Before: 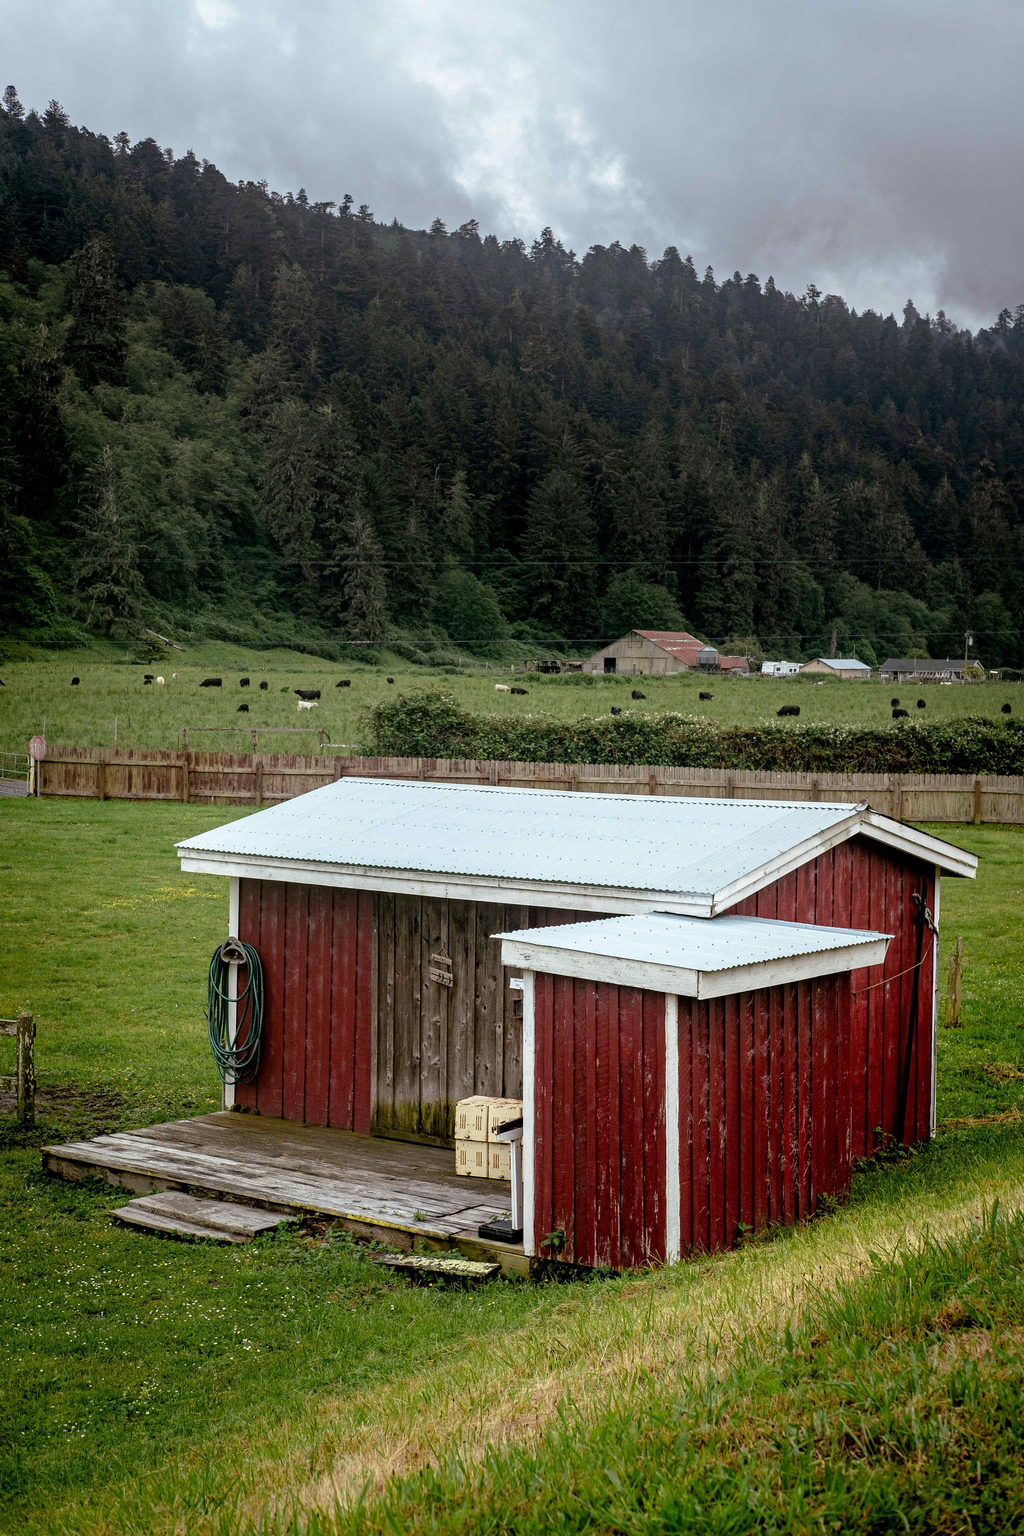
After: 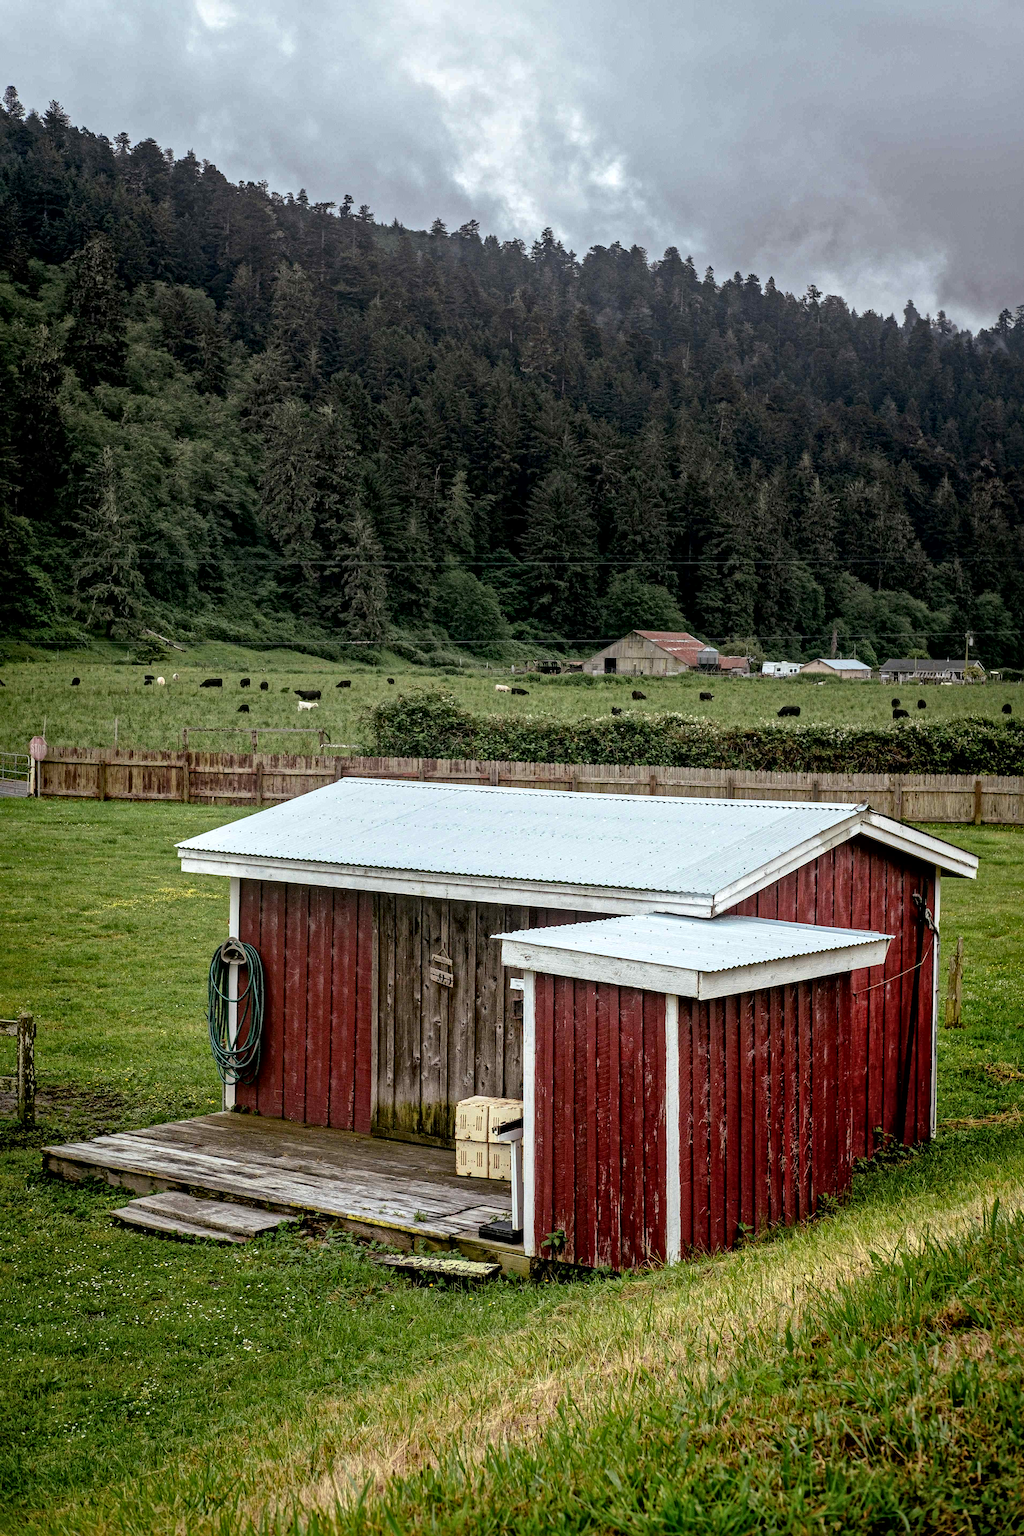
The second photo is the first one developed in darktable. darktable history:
local contrast: mode bilateral grid, contrast 21, coarseness 49, detail 162%, midtone range 0.2
